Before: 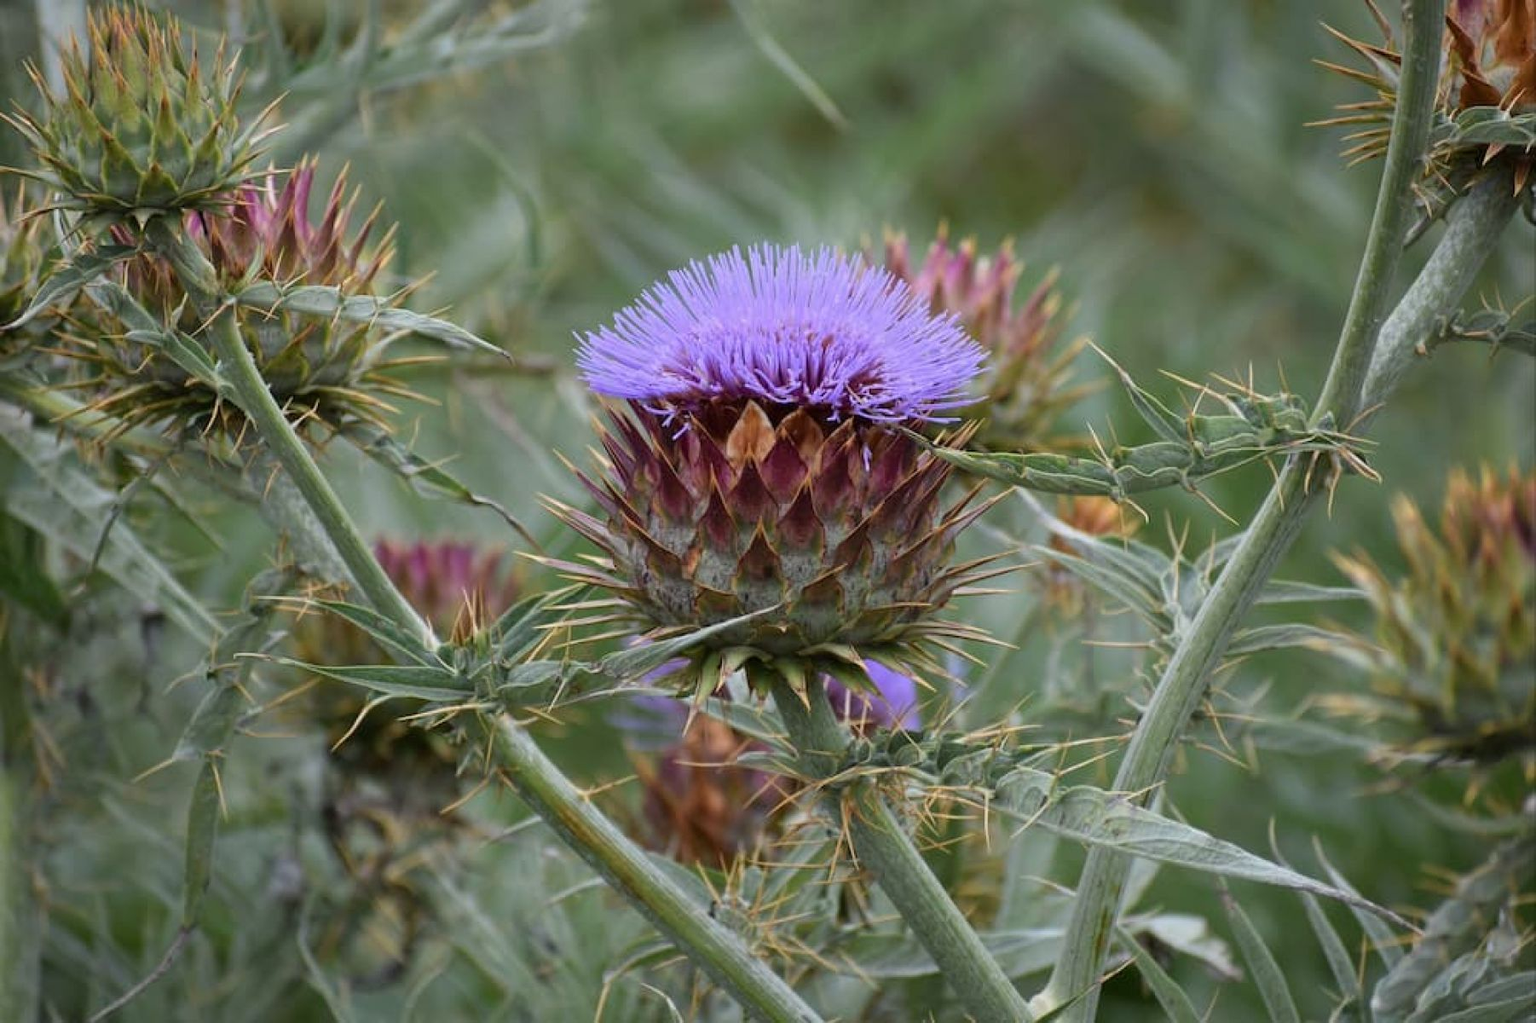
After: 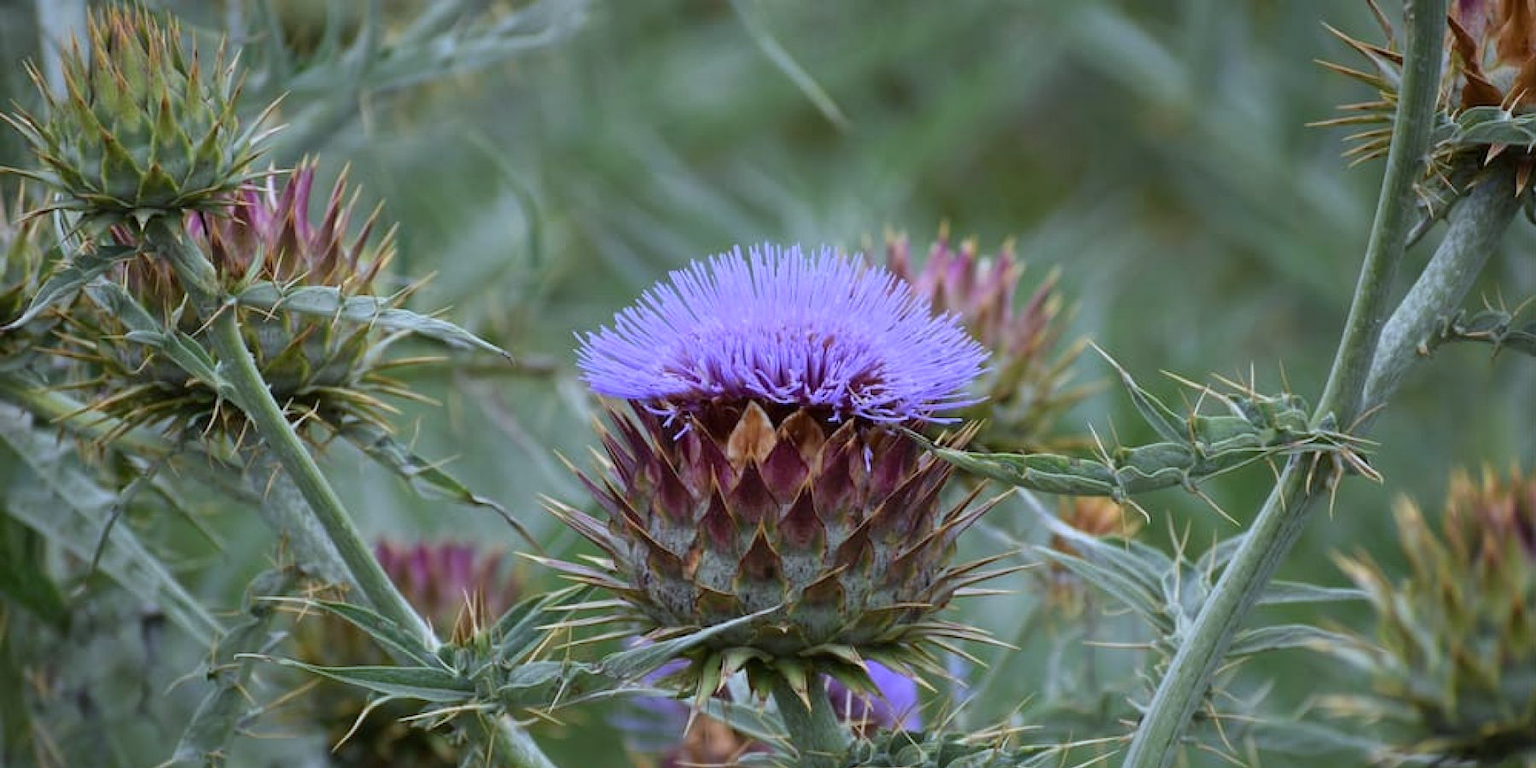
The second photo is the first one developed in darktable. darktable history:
crop: bottom 24.967%
white balance: red 0.924, blue 1.095
